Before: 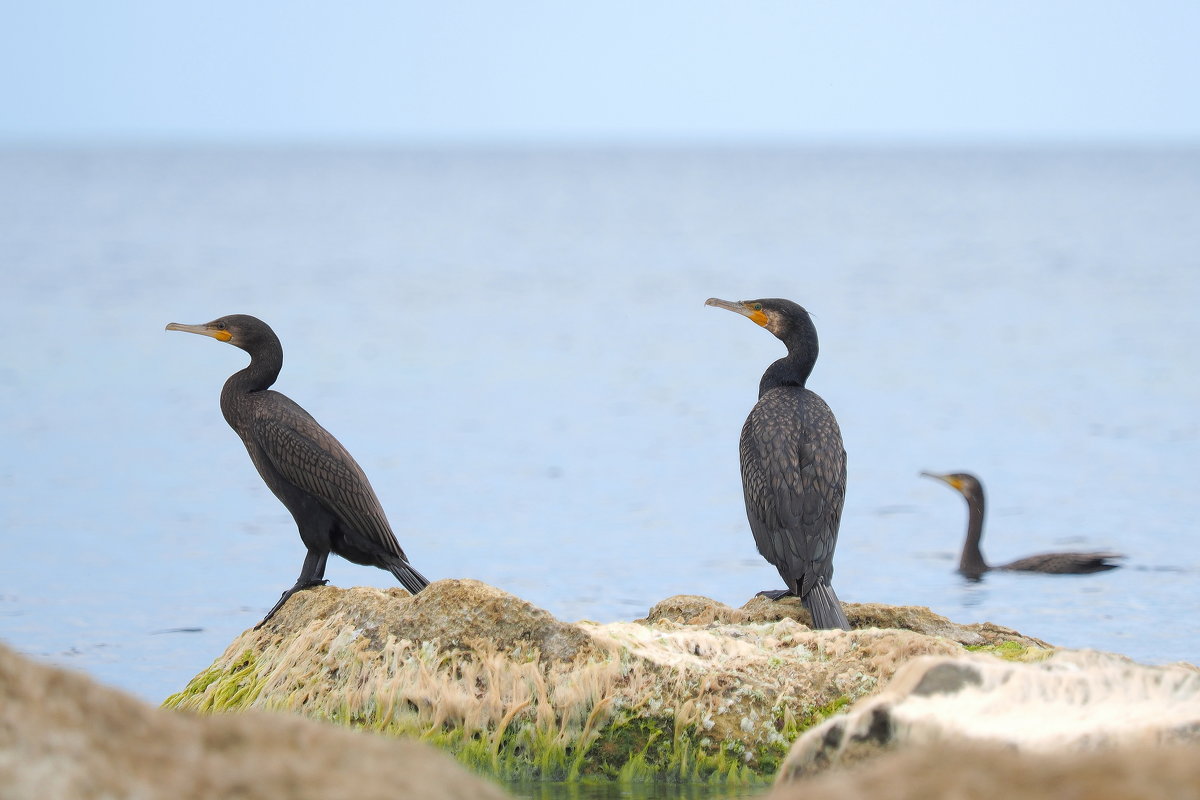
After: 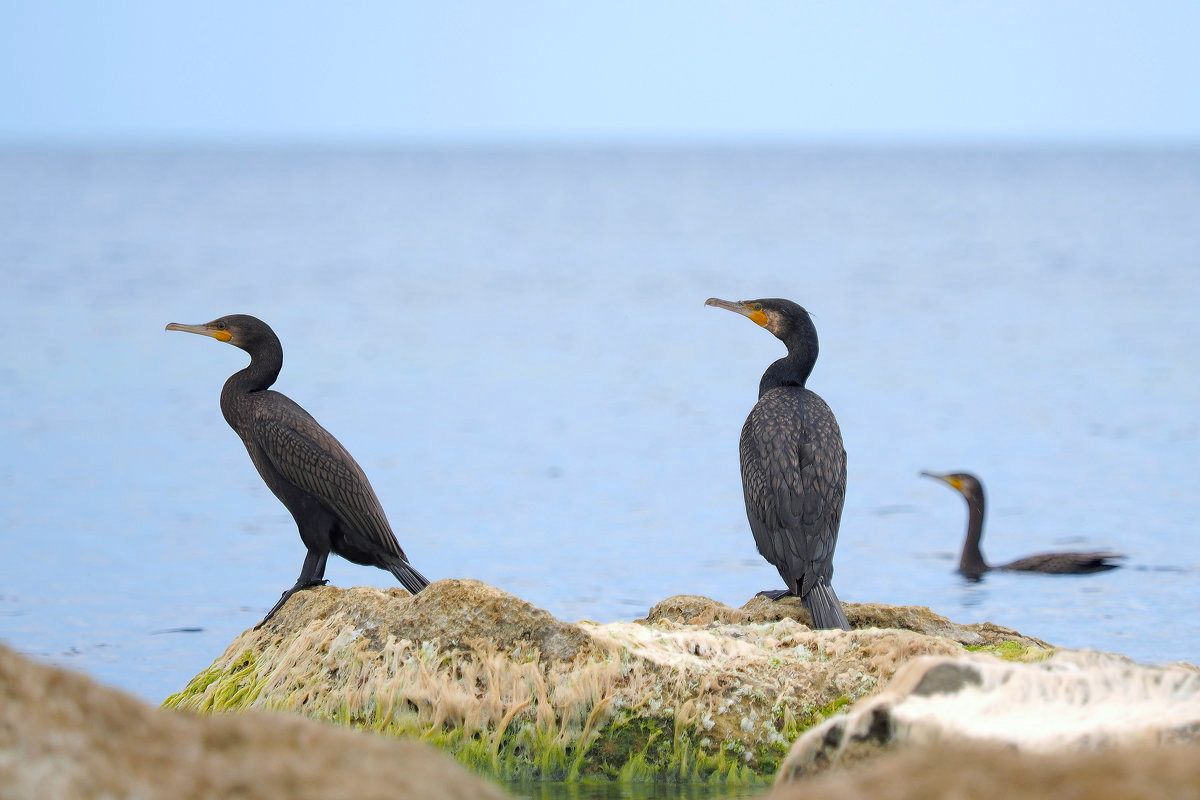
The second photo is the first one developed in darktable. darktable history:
haze removal: strength 0.29, distance 0.25, compatibility mode true, adaptive false
white balance: red 0.988, blue 1.017
